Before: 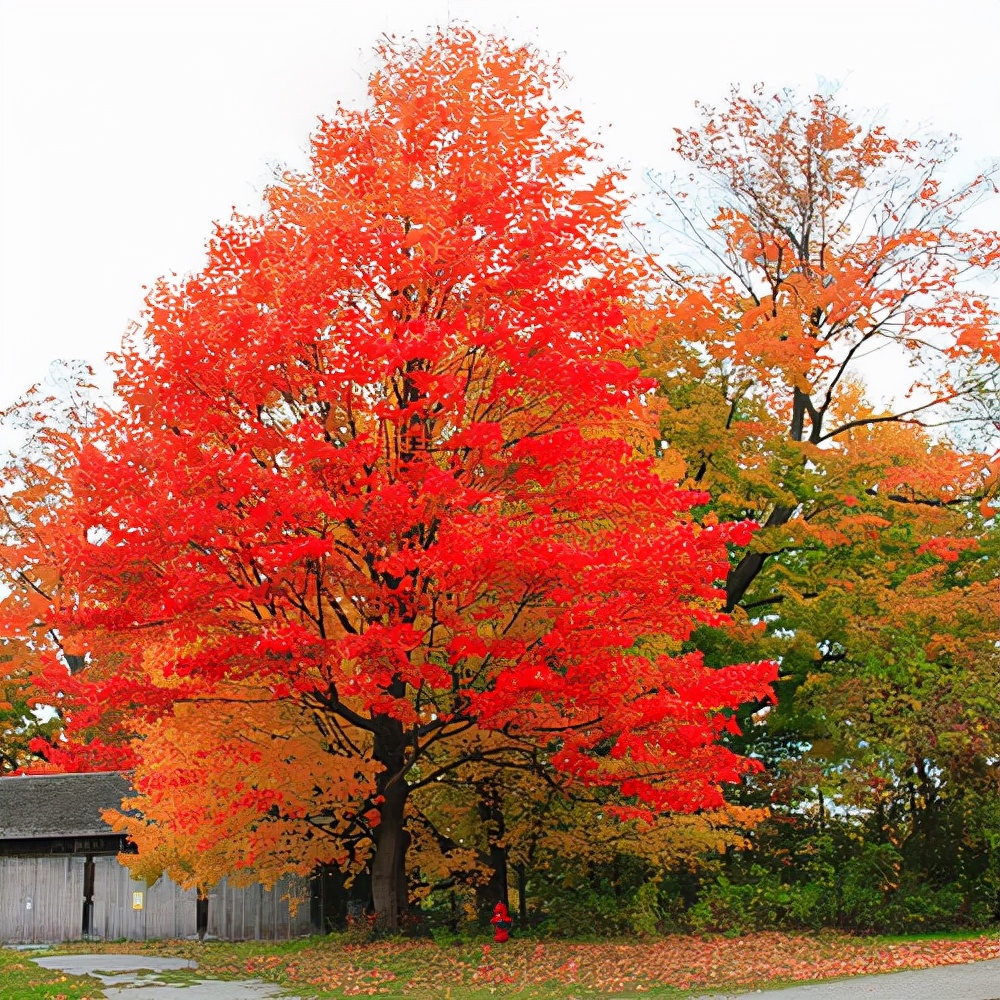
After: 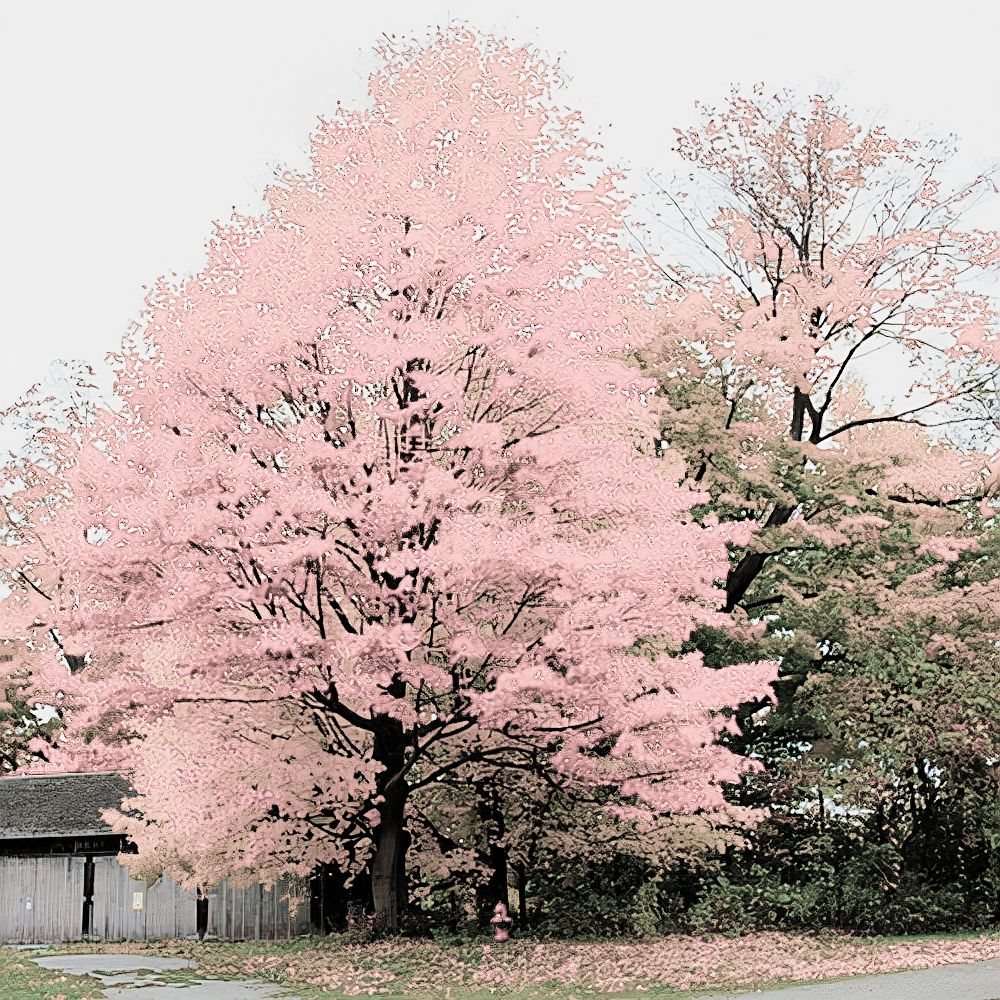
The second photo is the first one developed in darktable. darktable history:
color balance rgb: linear chroma grading › global chroma 23.261%, perceptual saturation grading › global saturation 20%, perceptual saturation grading › highlights -25.772%, perceptual saturation grading › shadows 50.255%, perceptual brilliance grading › mid-tones 10.719%, perceptual brilliance grading › shadows 14.336%, global vibrance 30.295%
levels: mode automatic, white 99.95%, levels [0.036, 0.364, 0.827]
sharpen: on, module defaults
filmic rgb: black relative exposure -5.11 EV, white relative exposure 3.19 EV, hardness 3.44, contrast 1.194, highlights saturation mix -31.4%, color science v5 (2021), contrast in shadows safe, contrast in highlights safe
